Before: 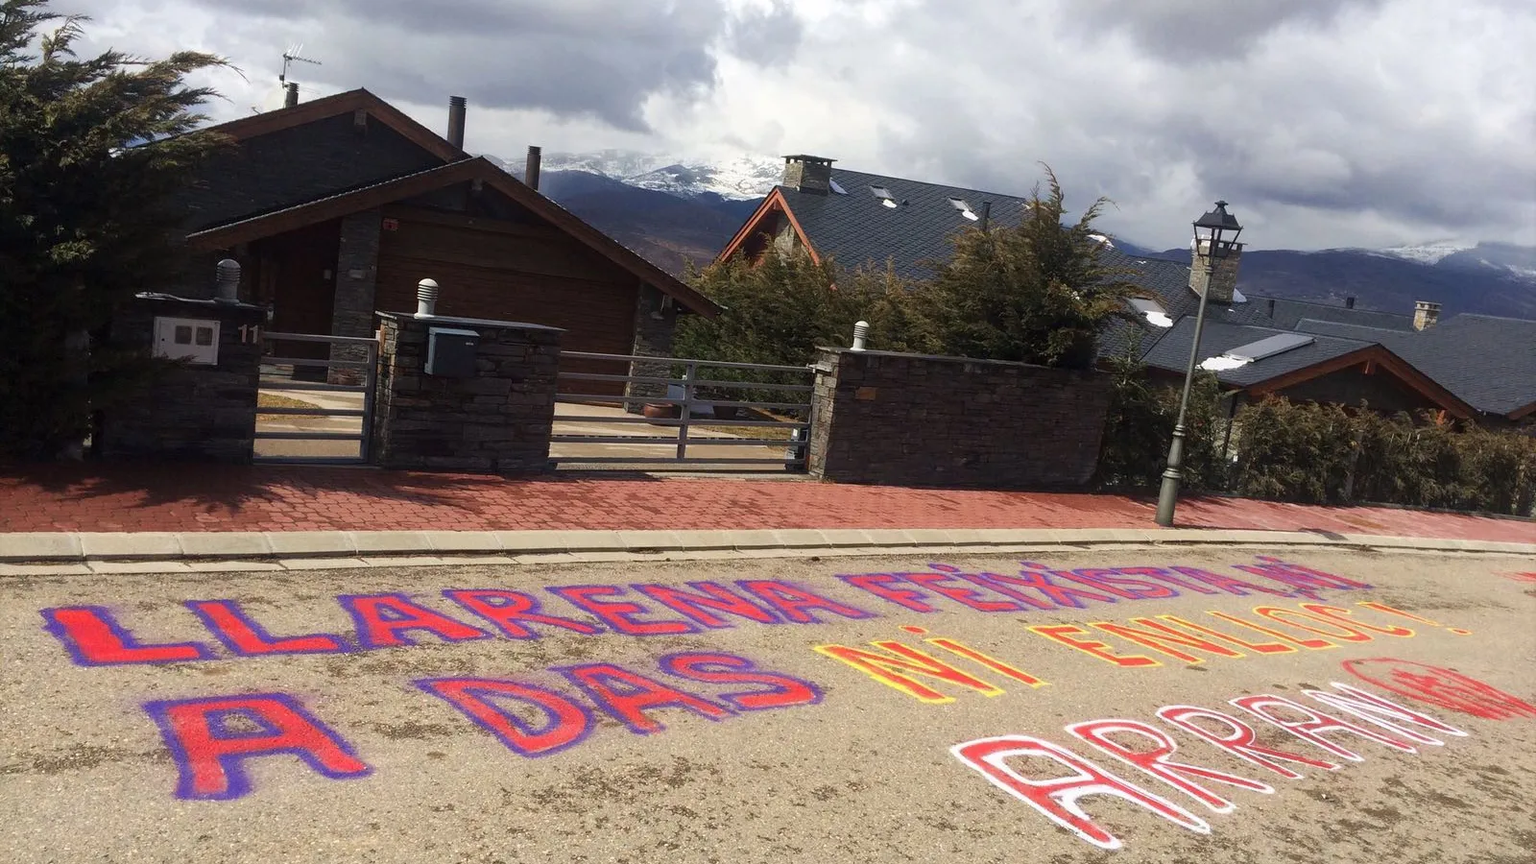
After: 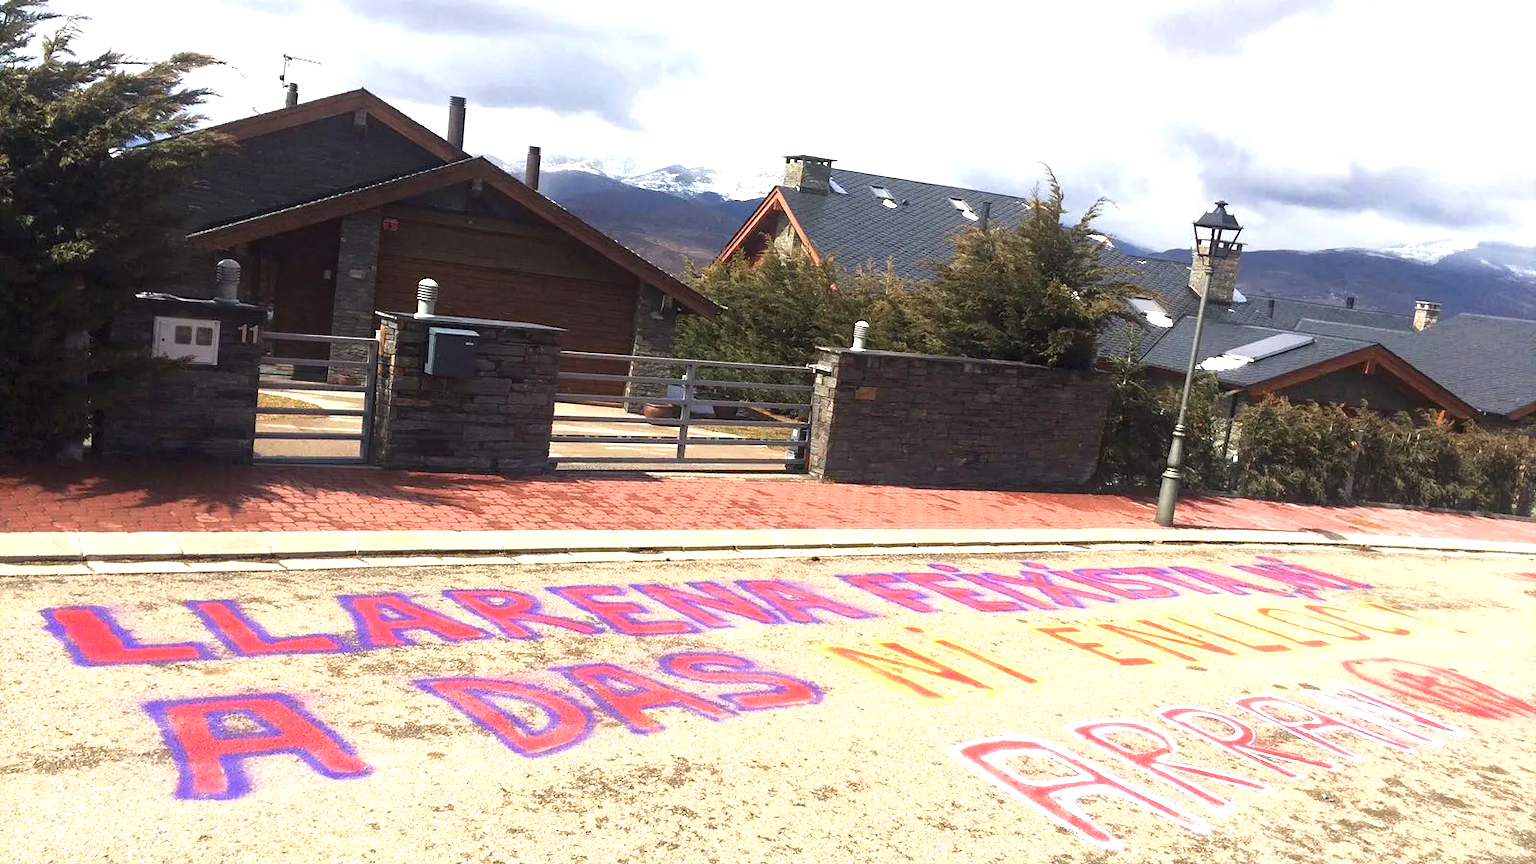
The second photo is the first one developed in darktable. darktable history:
exposure: black level correction 0, exposure 1.199 EV, compensate exposure bias true, compensate highlight preservation false
sharpen: radius 5.283, amount 0.312, threshold 26.28
